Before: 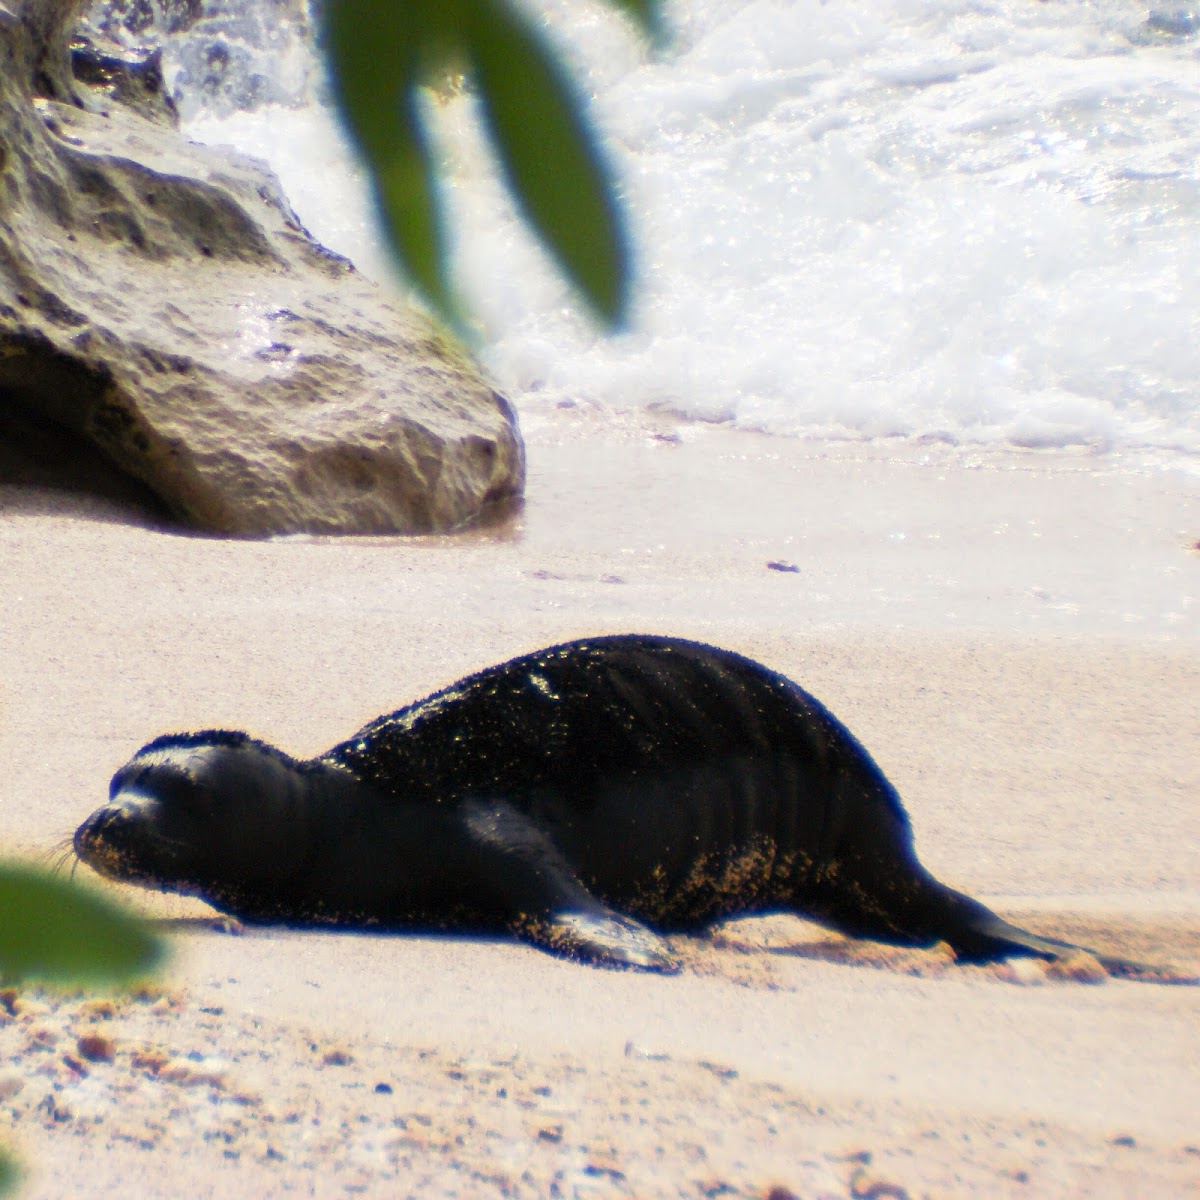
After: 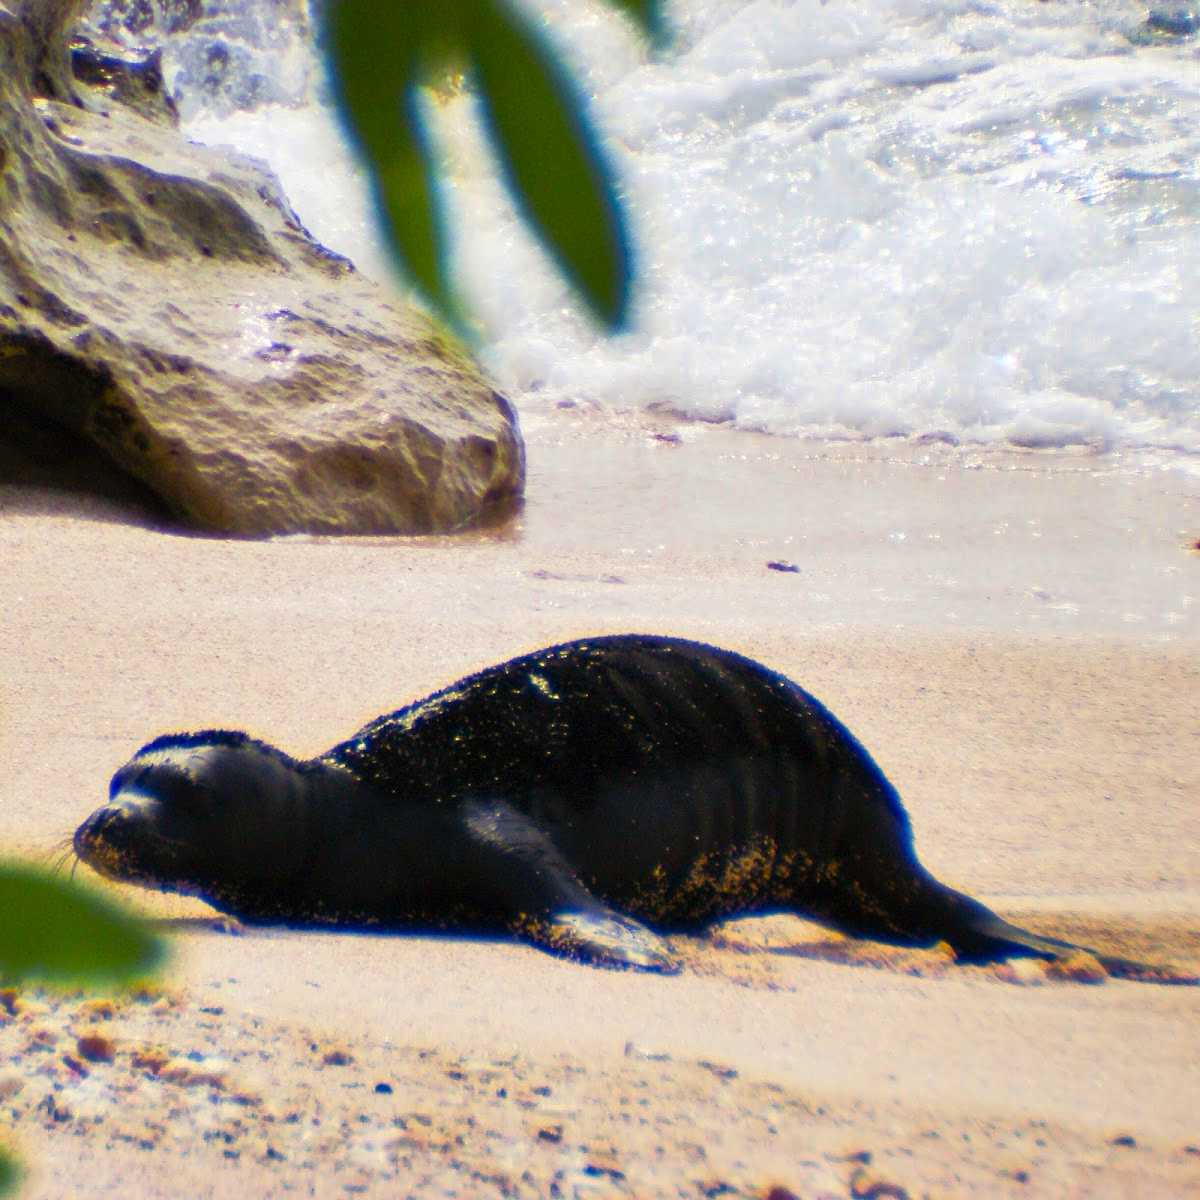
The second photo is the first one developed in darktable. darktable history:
shadows and highlights: soften with gaussian
color balance rgb: linear chroma grading › global chroma 13.3%, global vibrance 41.49%
